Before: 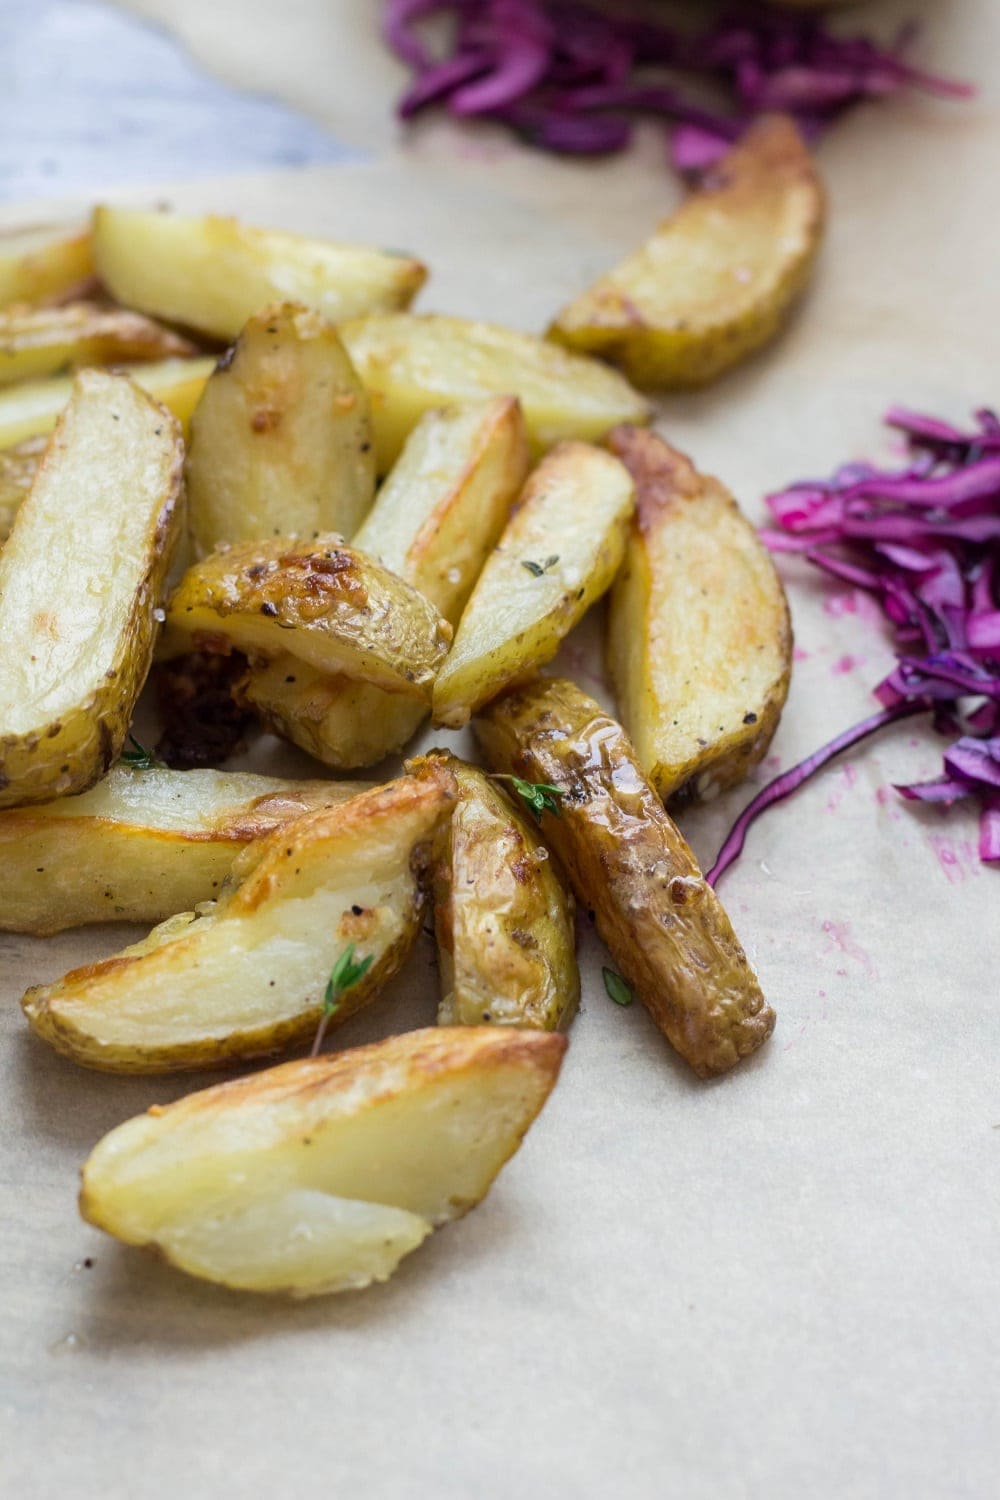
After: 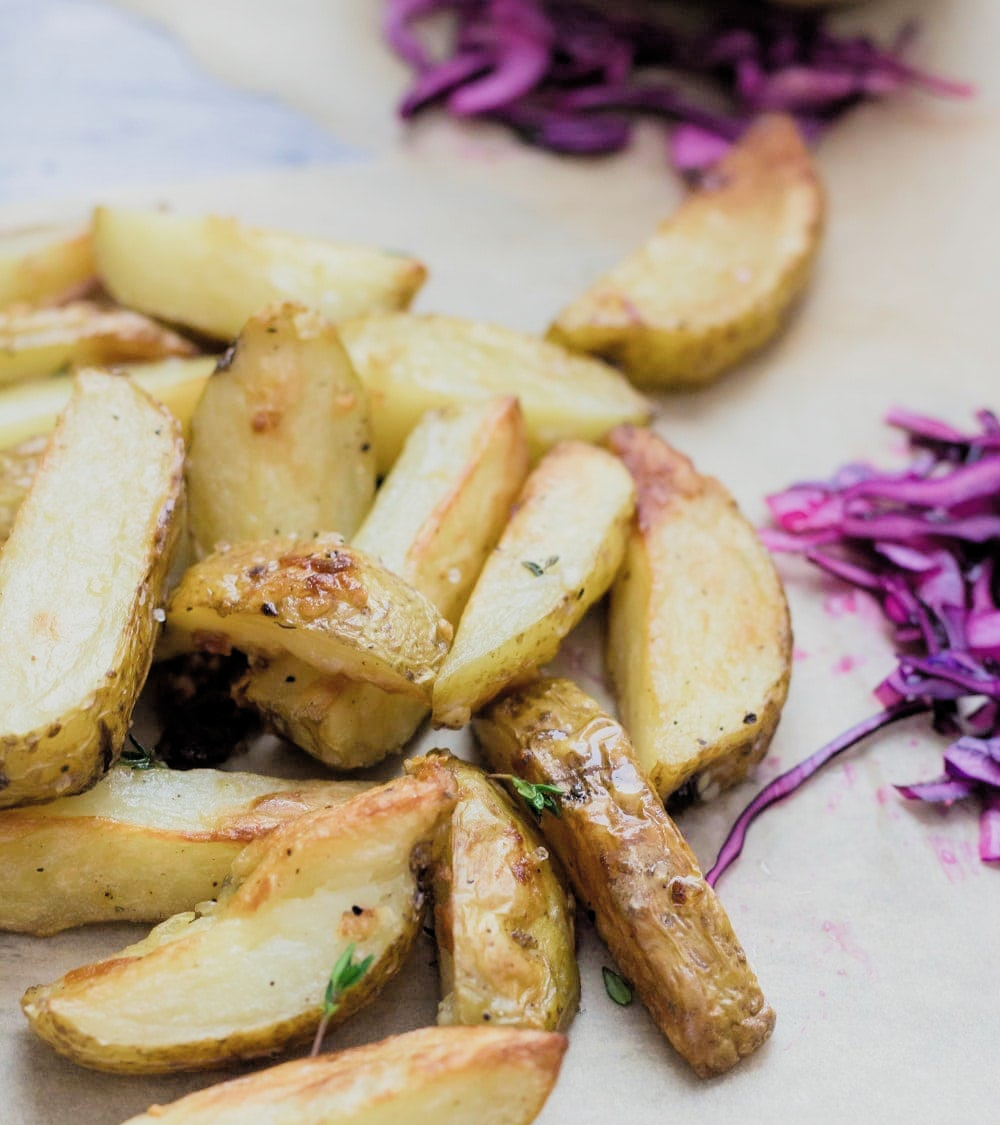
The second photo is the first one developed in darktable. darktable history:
color balance rgb: shadows lift › chroma 2.01%, shadows lift › hue 248.41°, perceptual saturation grading › global saturation 0.594%
crop: bottom 24.98%
filmic rgb: black relative exposure -7.11 EV, white relative exposure 5.38 EV, hardness 3.03, color science v4 (2020), contrast in shadows soft, contrast in highlights soft
exposure: exposure 0.699 EV, compensate highlight preservation false
